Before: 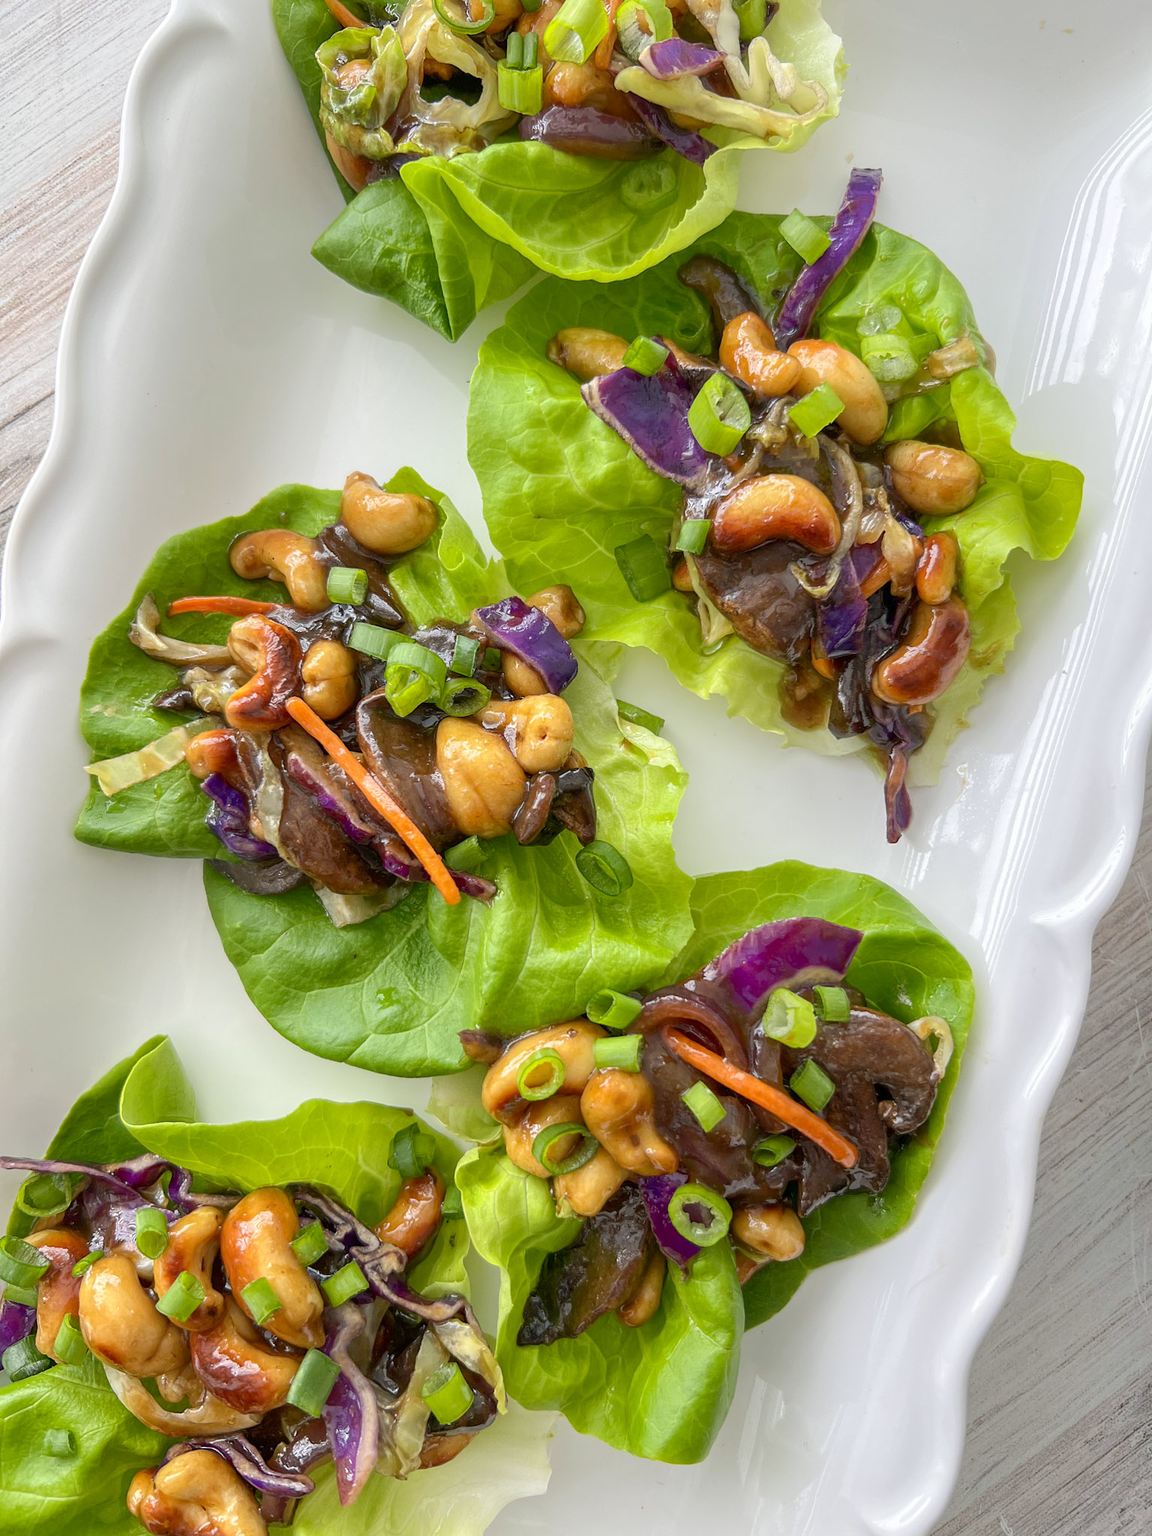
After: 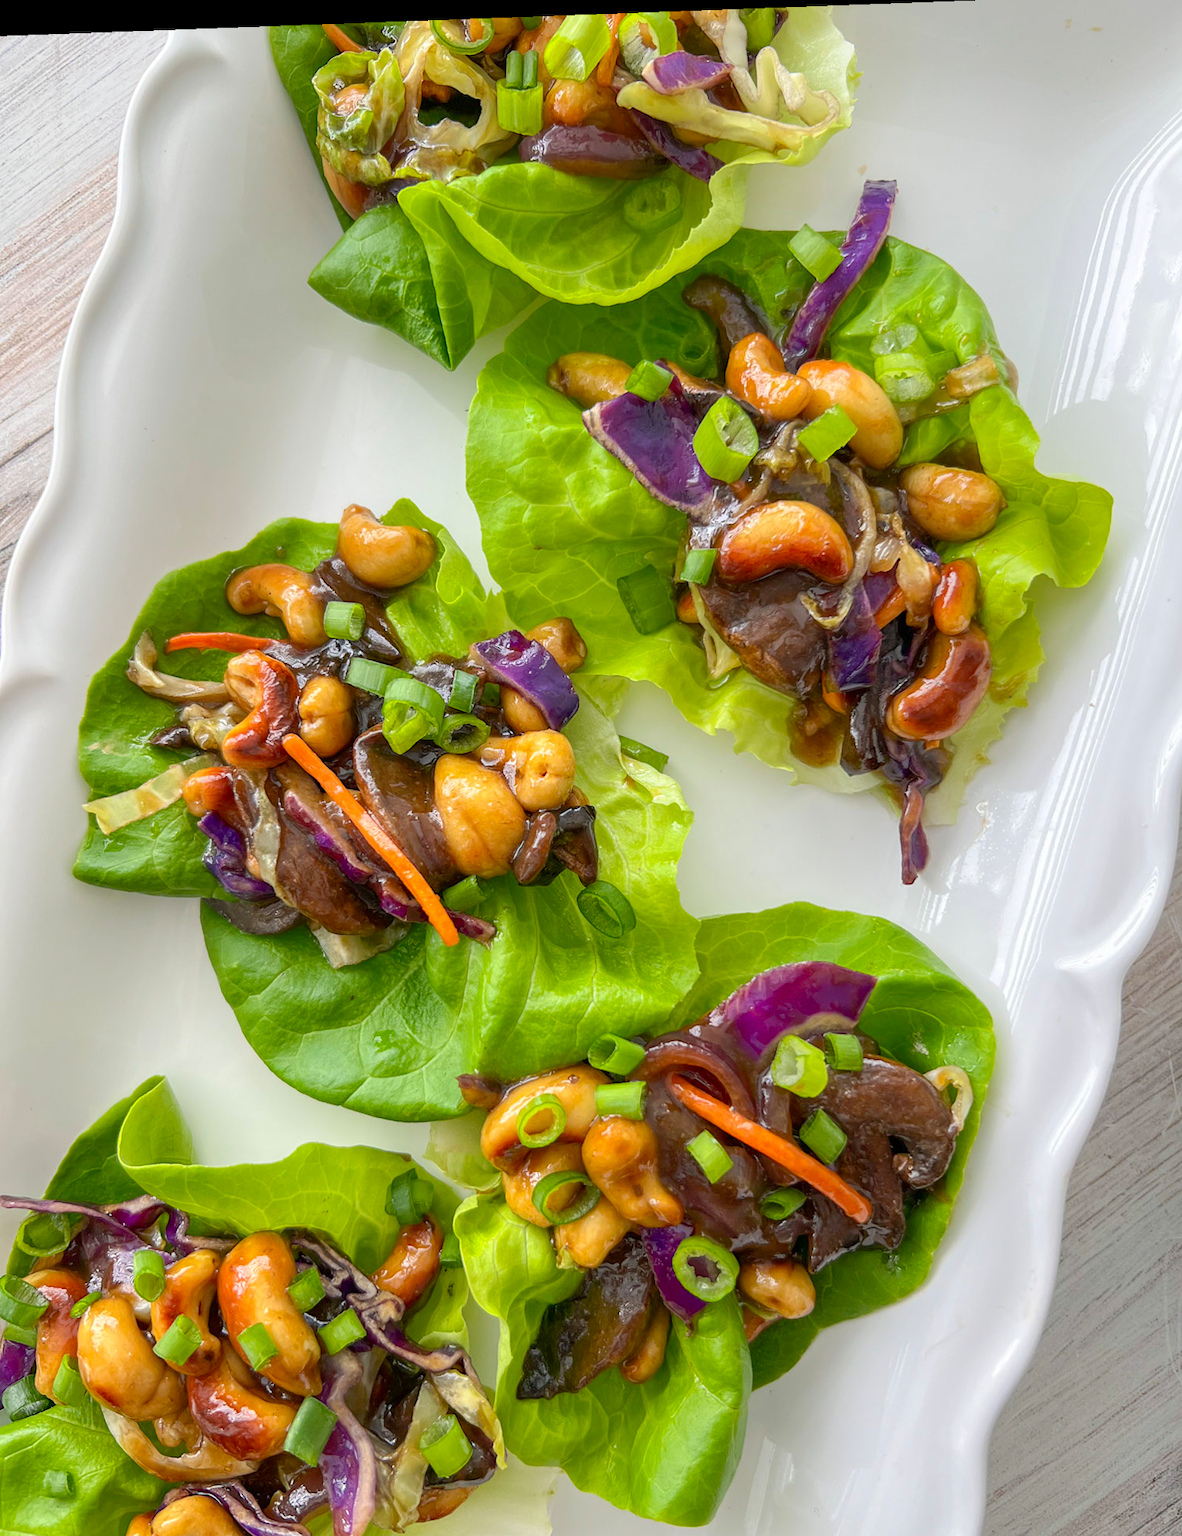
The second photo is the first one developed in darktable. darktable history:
rotate and perspective: lens shift (horizontal) -0.055, automatic cropping off
crop: top 0.448%, right 0.264%, bottom 5.045%
